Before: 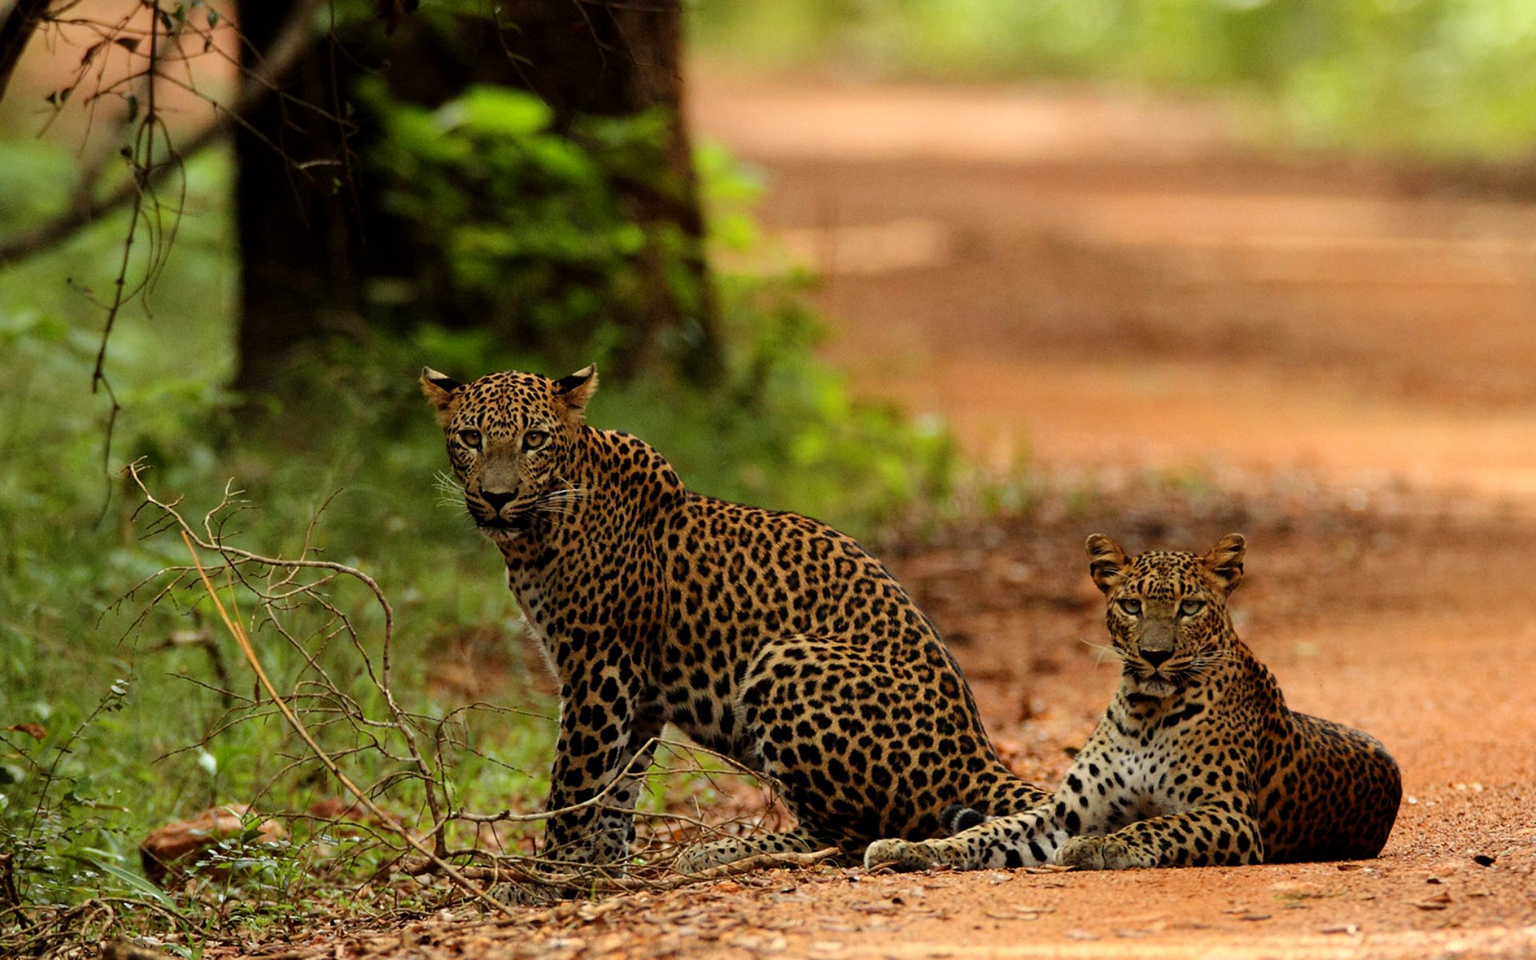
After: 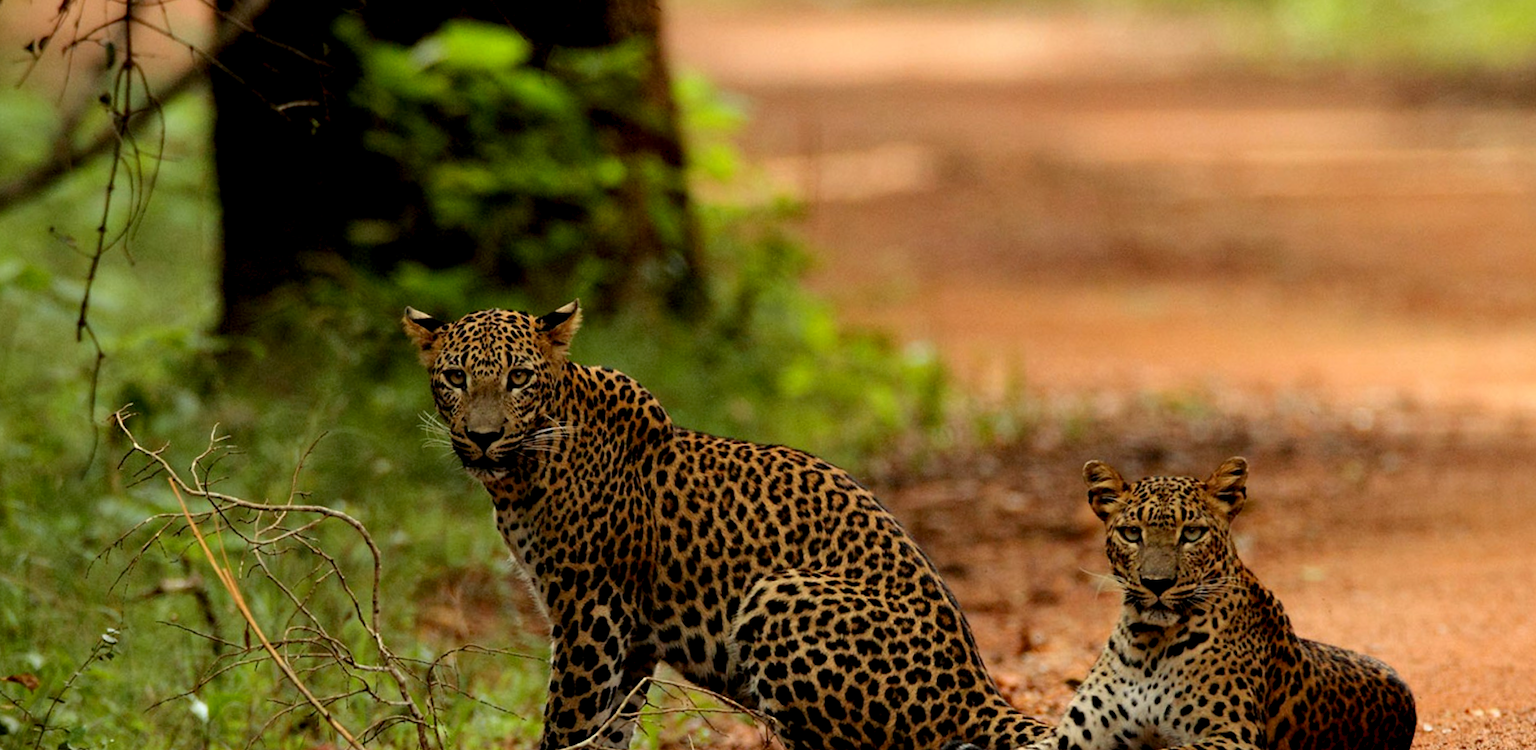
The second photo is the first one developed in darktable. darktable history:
crop and rotate: top 5.667%, bottom 14.937%
exposure: black level correction 0.005, exposure 0.001 EV, compensate highlight preservation false
rotate and perspective: rotation -1.32°, lens shift (horizontal) -0.031, crop left 0.015, crop right 0.985, crop top 0.047, crop bottom 0.982
